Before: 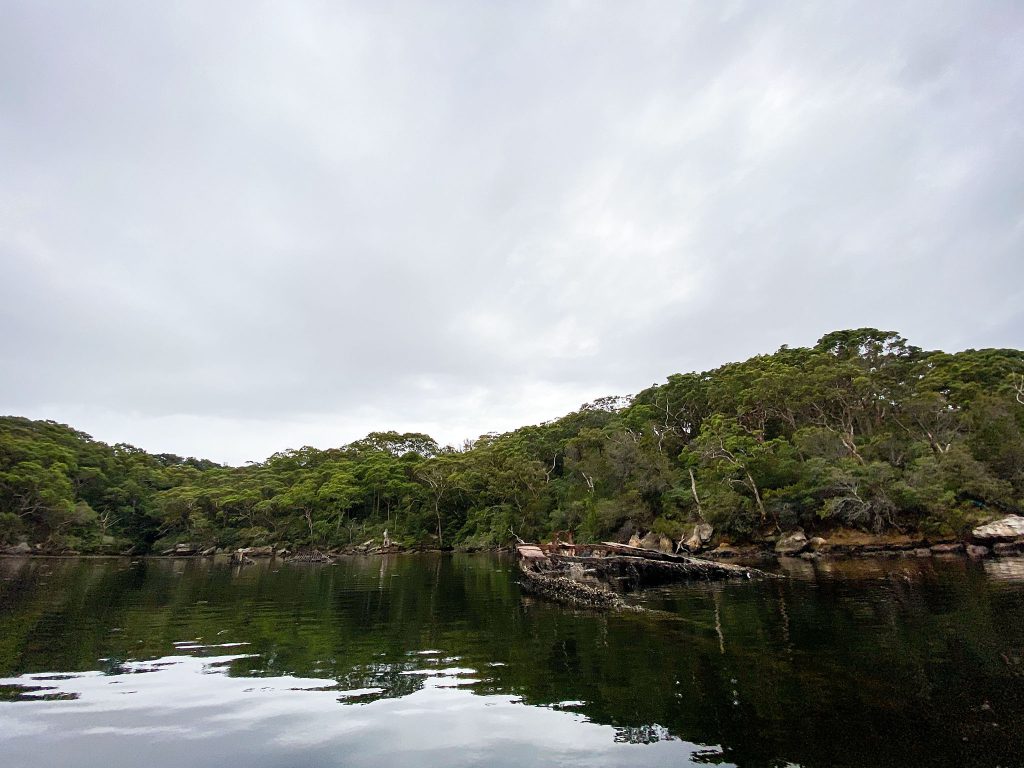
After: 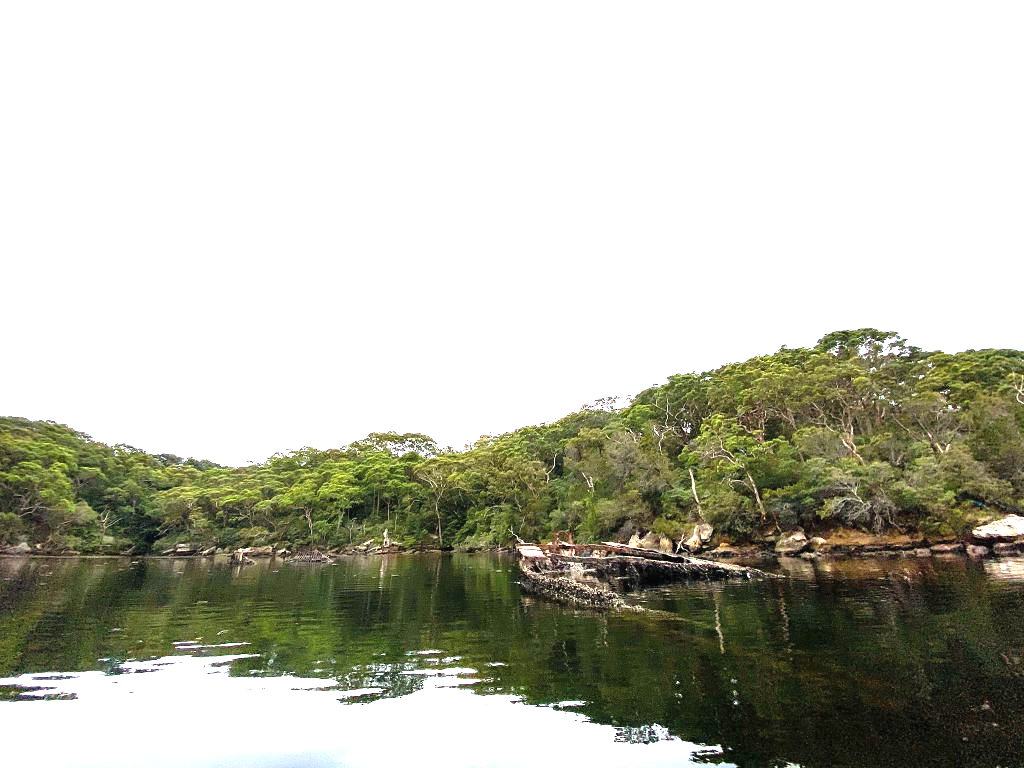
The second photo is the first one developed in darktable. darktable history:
exposure: black level correction 0, exposure 1.675 EV, compensate exposure bias true, compensate highlight preservation false
